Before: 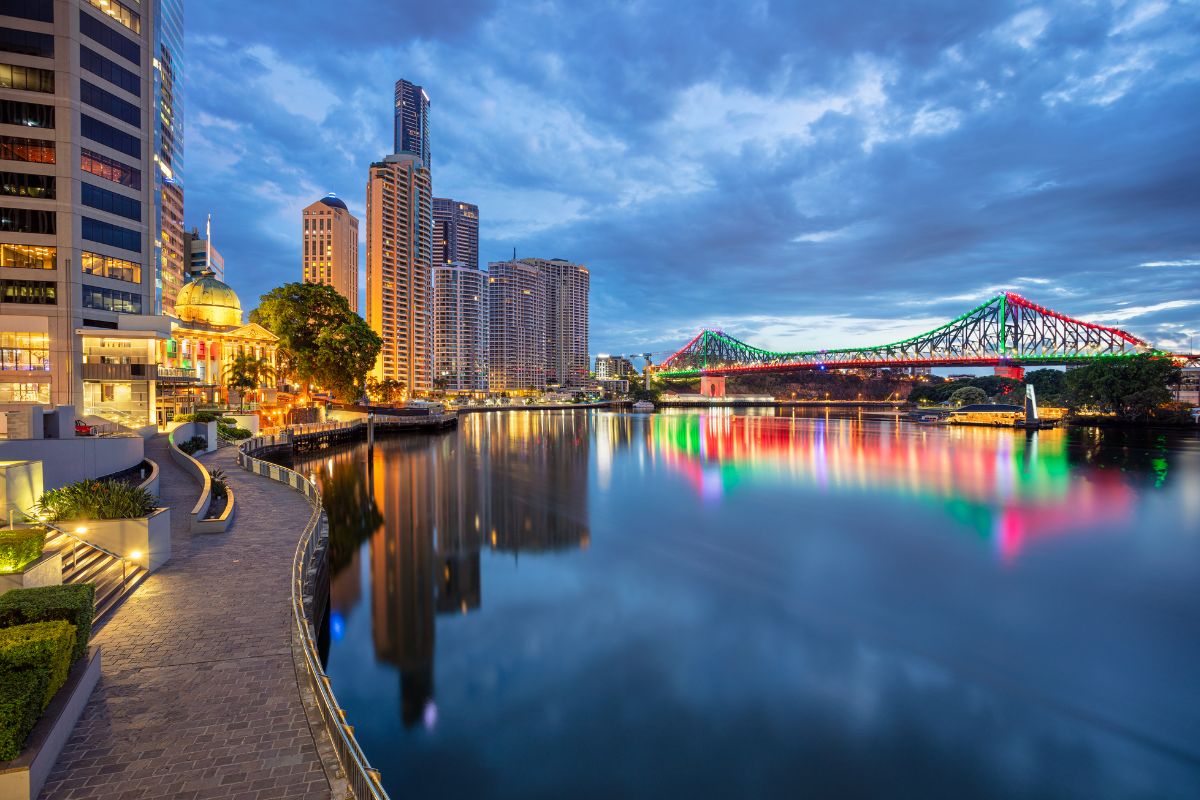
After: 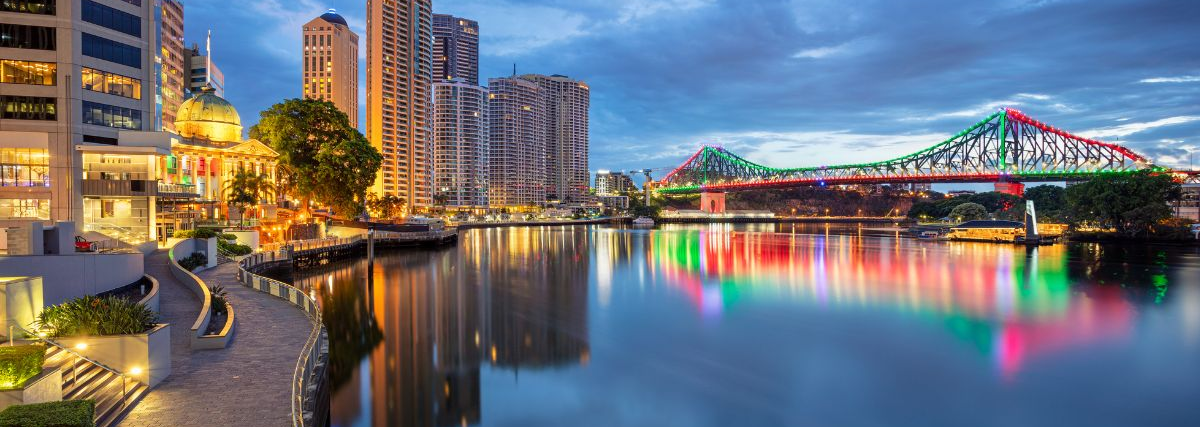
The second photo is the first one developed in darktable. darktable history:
crop and rotate: top 23.223%, bottom 23.372%
